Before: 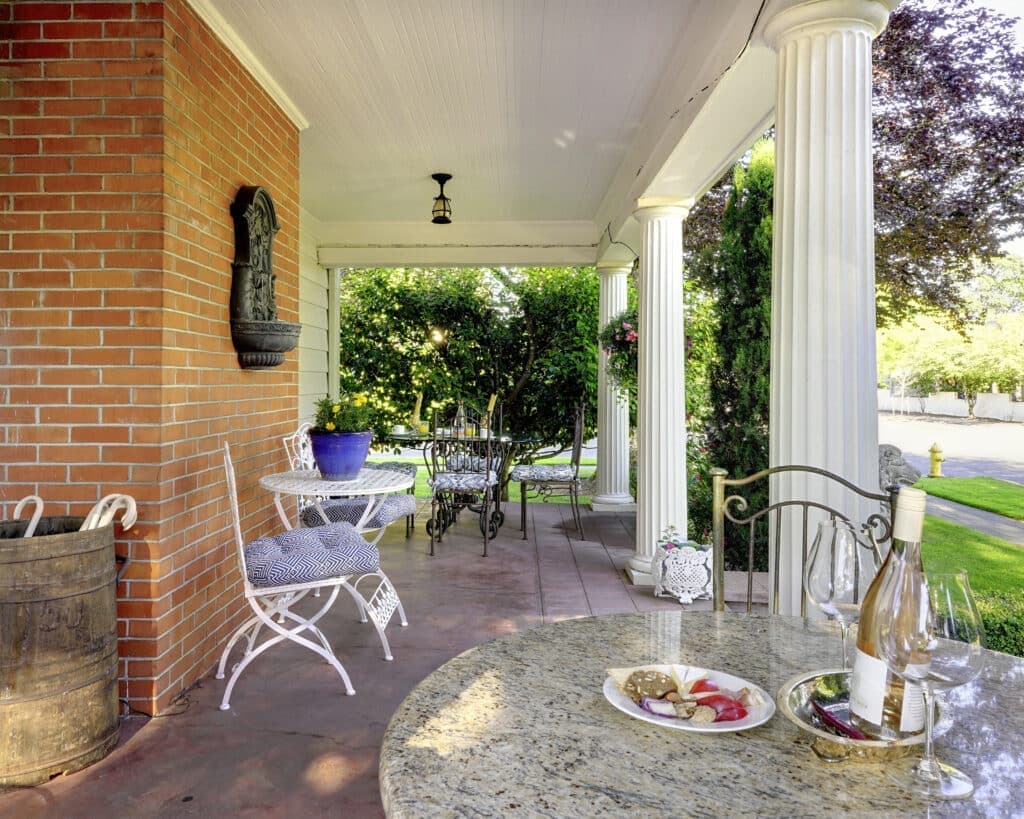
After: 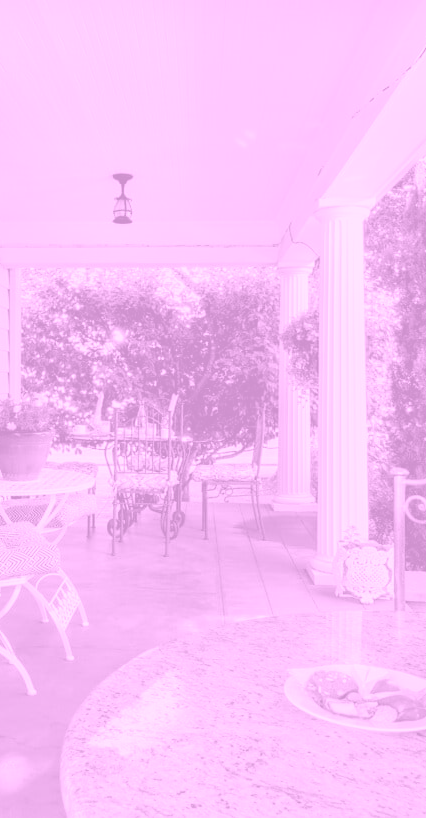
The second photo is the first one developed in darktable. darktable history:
crop: left 31.229%, right 27.105%
colorize: hue 331.2°, saturation 69%, source mix 30.28%, lightness 69.02%, version 1
